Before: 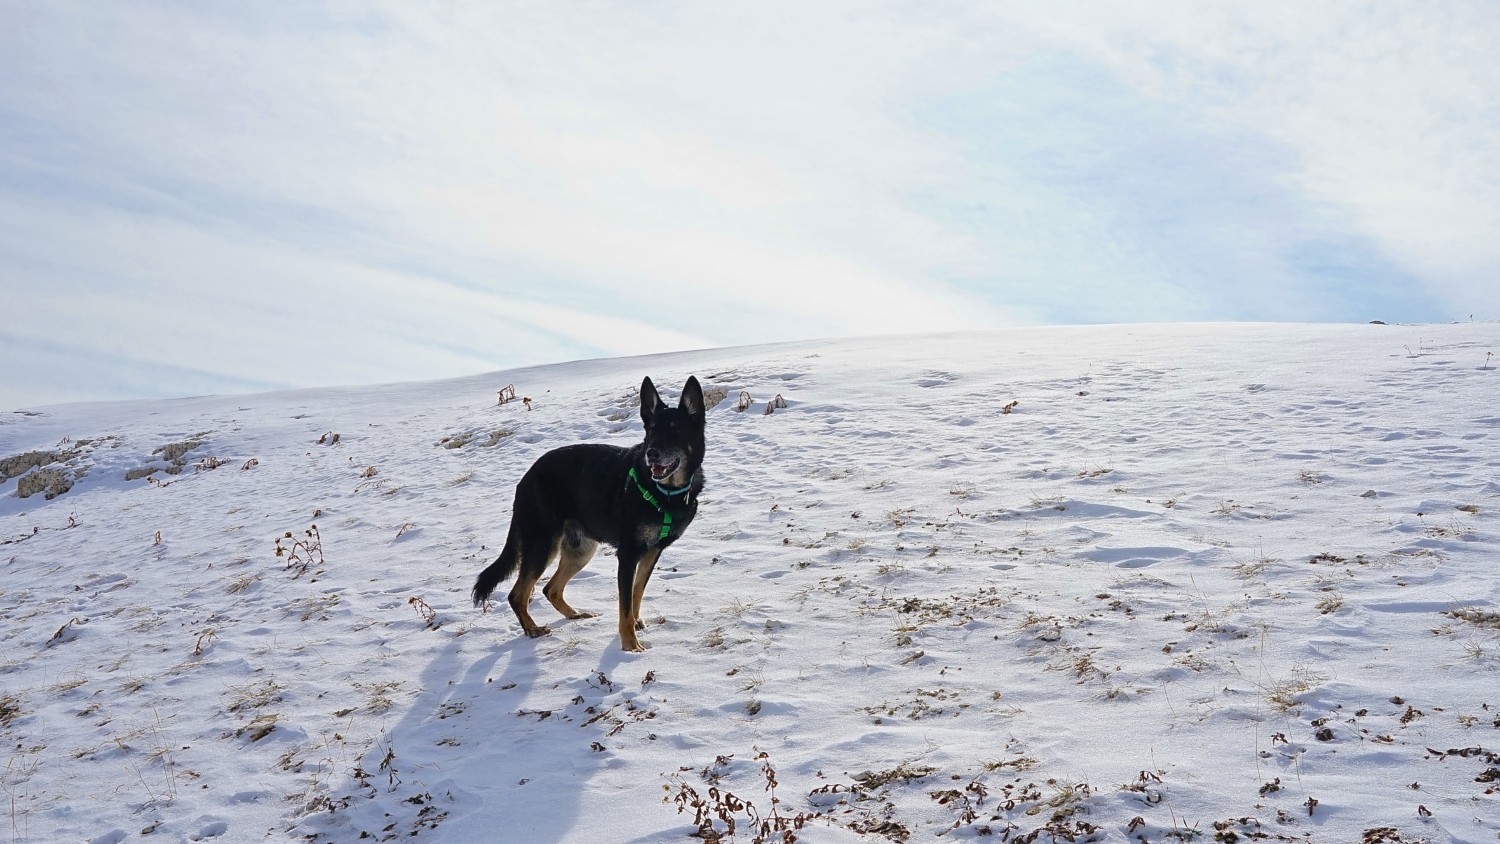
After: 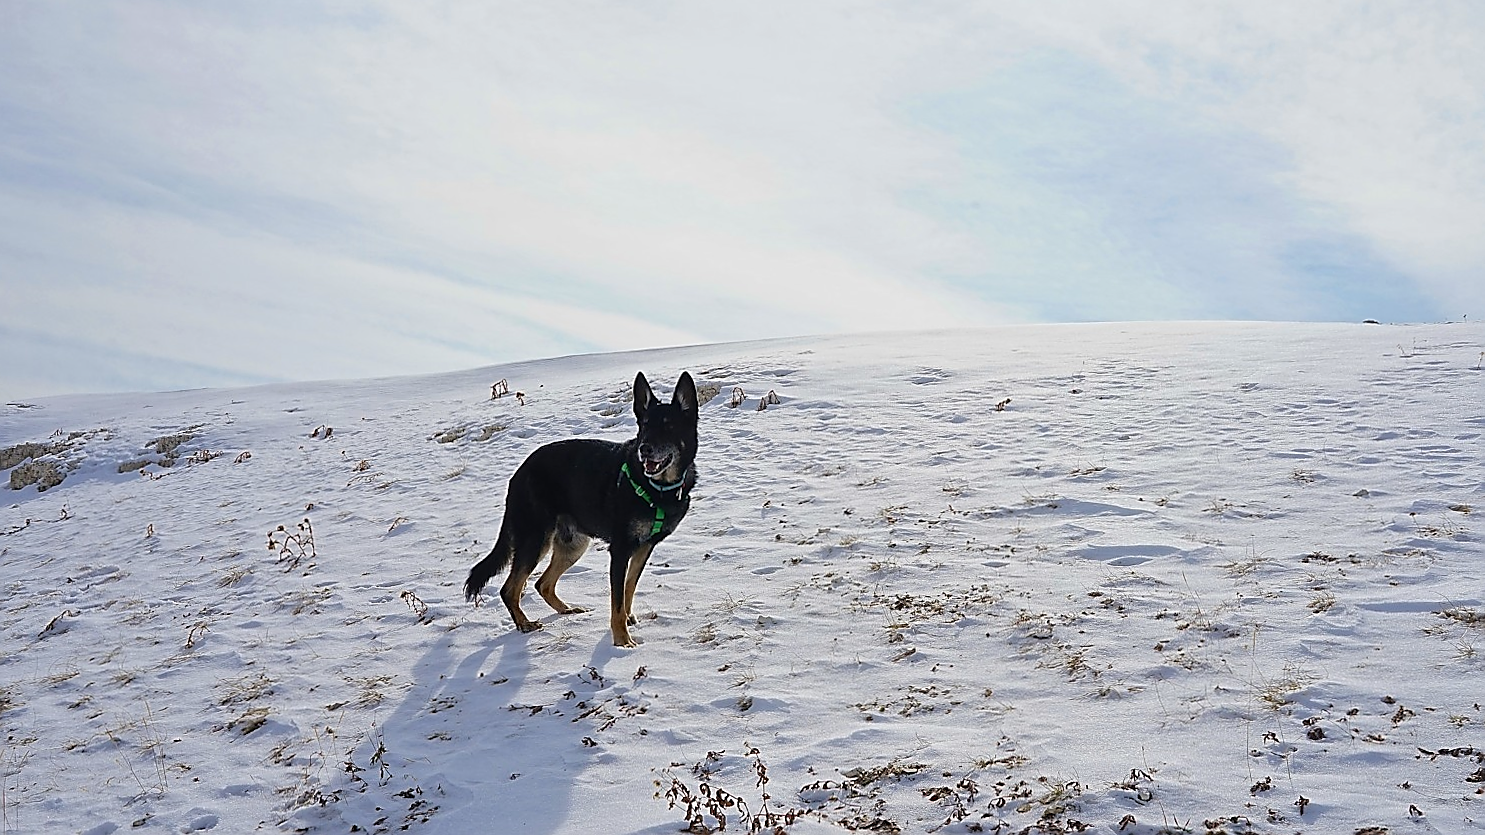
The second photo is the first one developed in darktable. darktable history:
sharpen: radius 1.387, amount 1.253, threshold 0.681
exposure: exposure -0.155 EV, compensate highlight preservation false
crop and rotate: angle -0.316°
